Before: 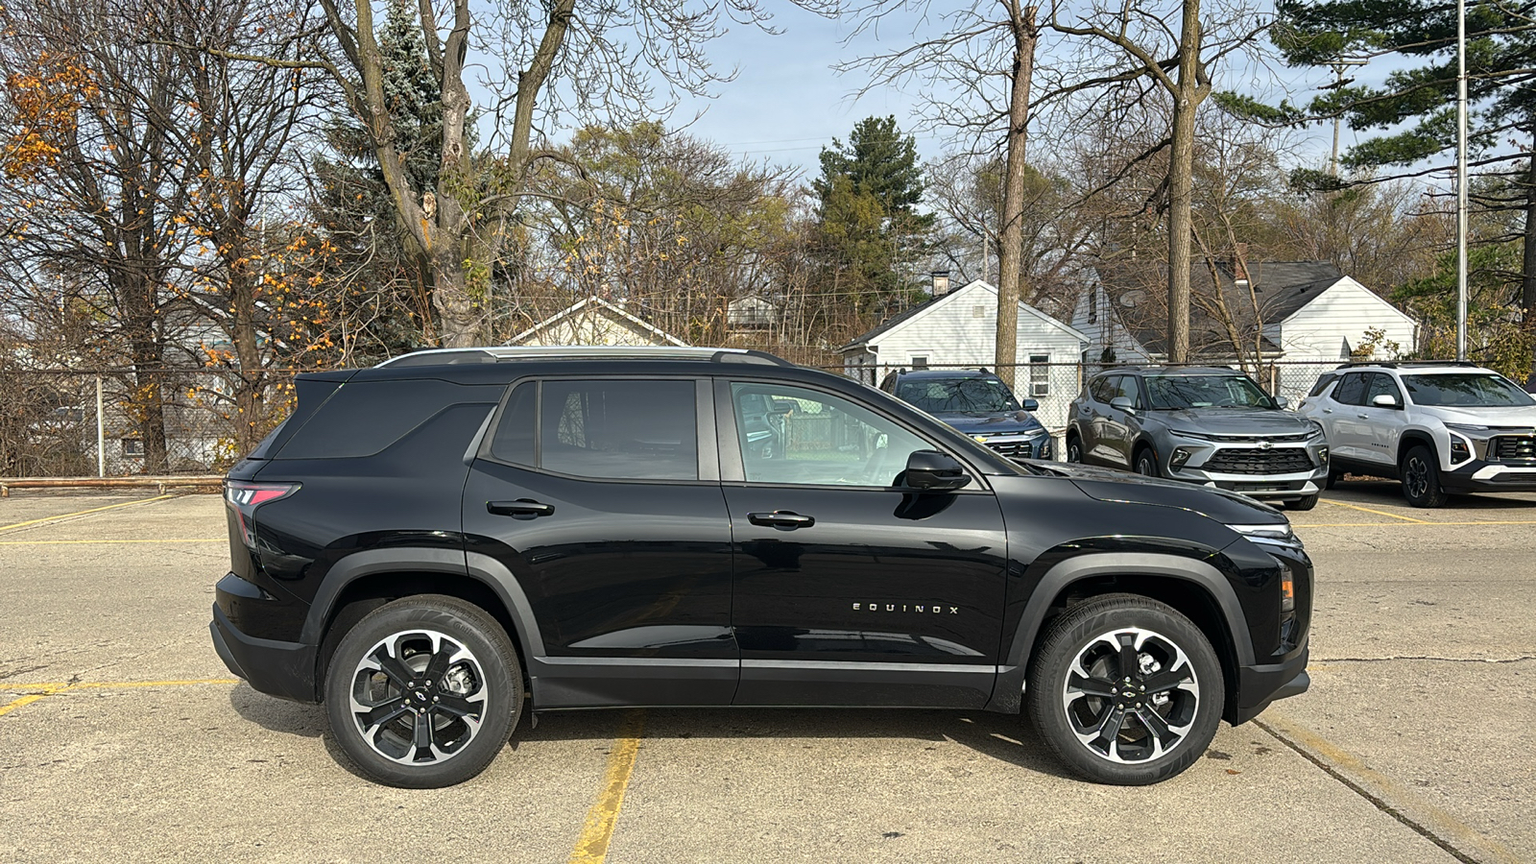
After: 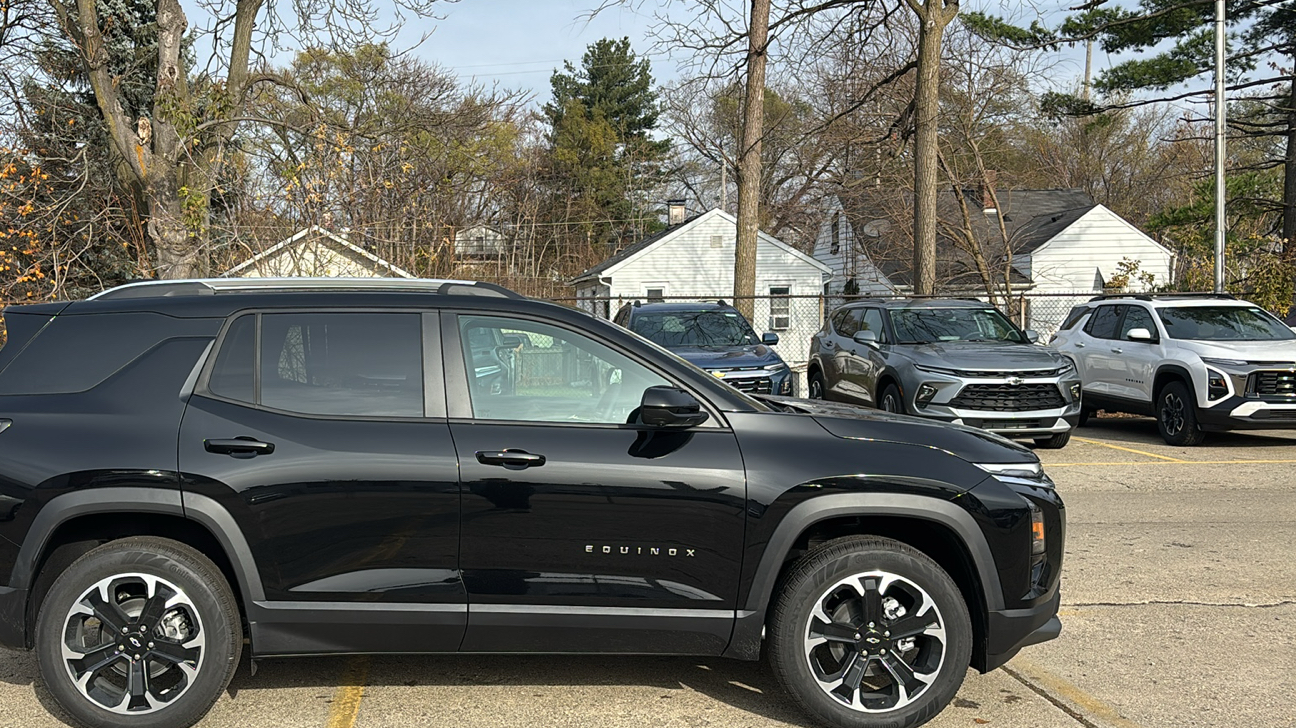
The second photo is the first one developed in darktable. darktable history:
crop: left 18.955%, top 9.332%, right 0%, bottom 9.773%
